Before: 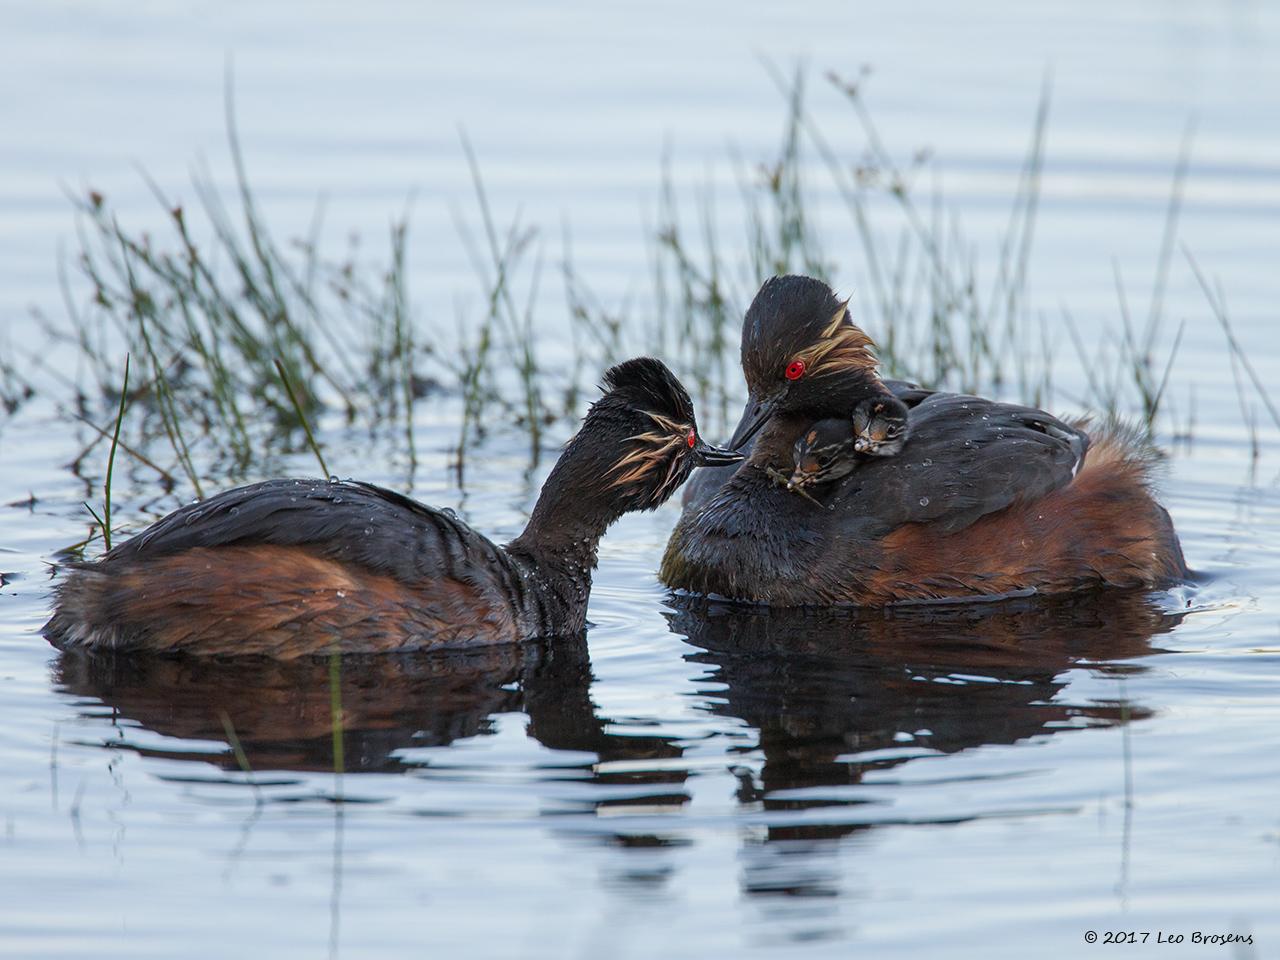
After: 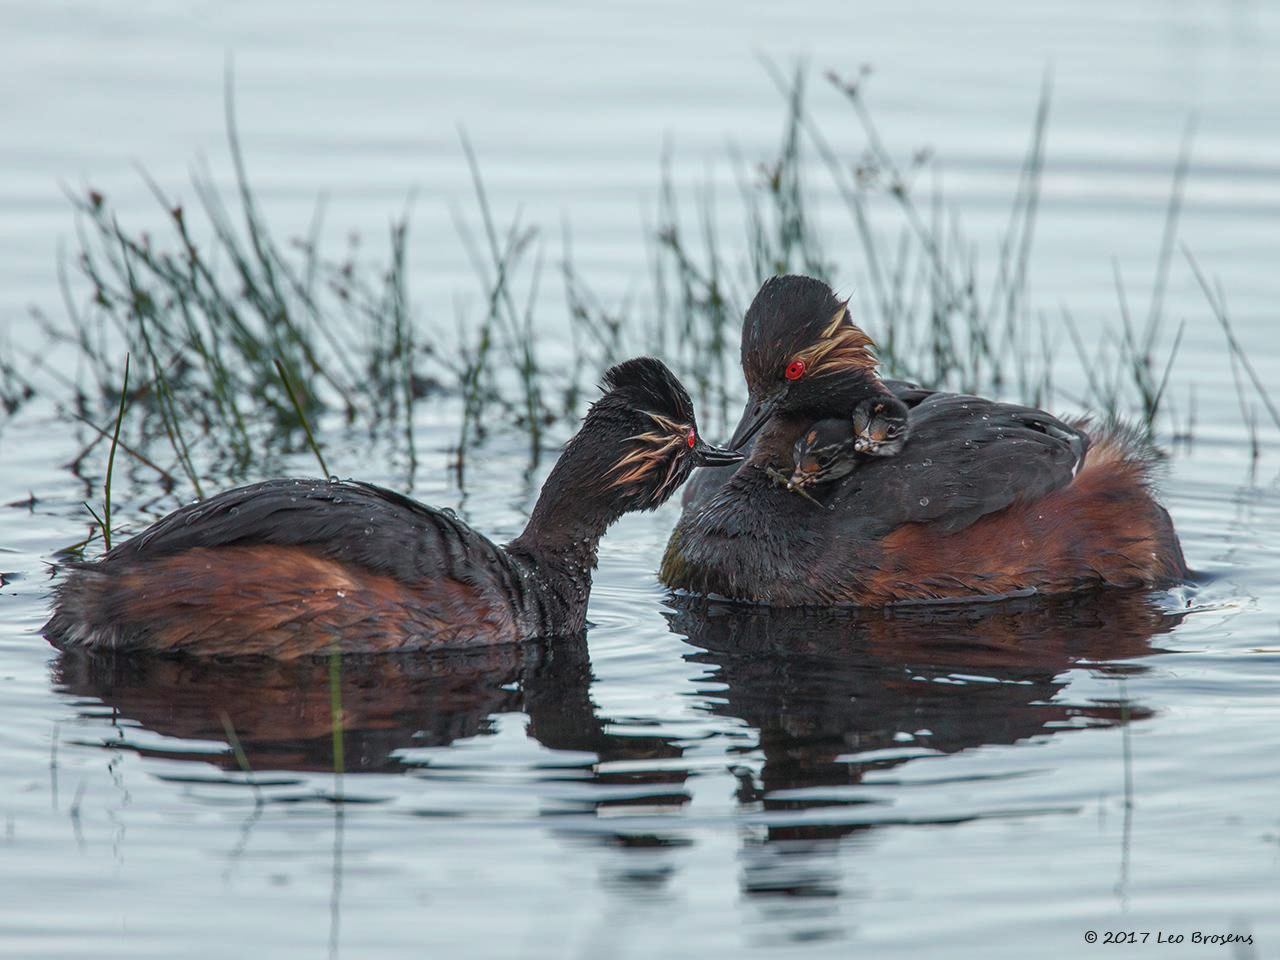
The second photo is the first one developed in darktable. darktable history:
tone curve: curves: ch0 [(0.001, 0.042) (0.128, 0.16) (0.452, 0.42) (0.603, 0.566) (0.754, 0.733) (1, 1)]; ch1 [(0, 0) (0.325, 0.327) (0.412, 0.441) (0.473, 0.466) (0.5, 0.499) (0.549, 0.558) (0.617, 0.625) (0.713, 0.7) (1, 1)]; ch2 [(0, 0) (0.386, 0.397) (0.445, 0.47) (0.505, 0.498) (0.529, 0.524) (0.574, 0.569) (0.652, 0.641) (1, 1)], color space Lab, independent channels, preserve colors none
local contrast: on, module defaults
